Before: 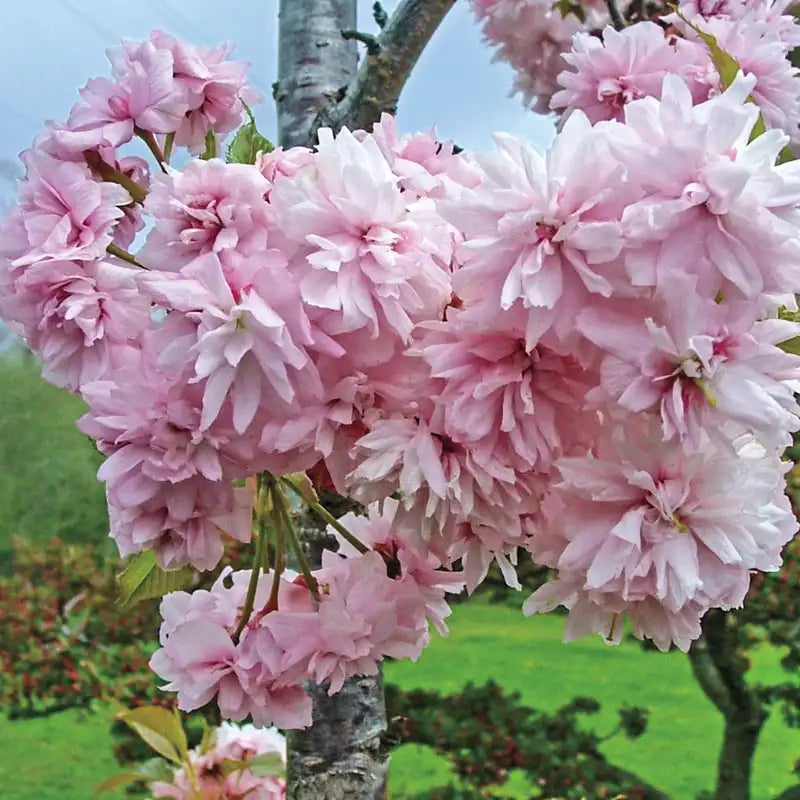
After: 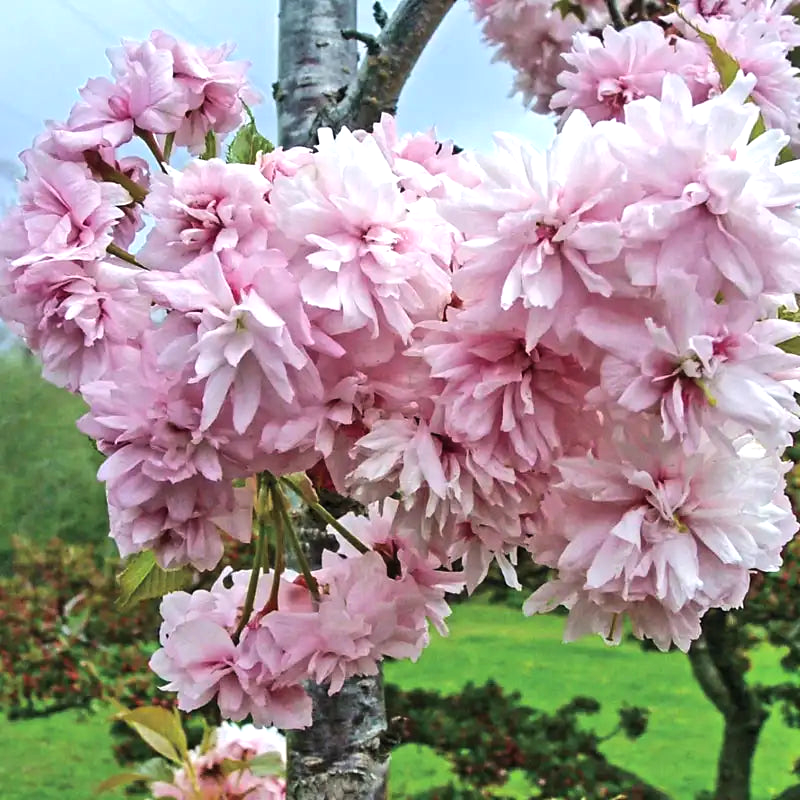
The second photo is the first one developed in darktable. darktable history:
tone equalizer: -8 EV -0.449 EV, -7 EV -0.372 EV, -6 EV -0.323 EV, -5 EV -0.198 EV, -3 EV 0.201 EV, -2 EV 0.359 EV, -1 EV 0.389 EV, +0 EV 0.444 EV, edges refinement/feathering 500, mask exposure compensation -1.57 EV, preserve details no
